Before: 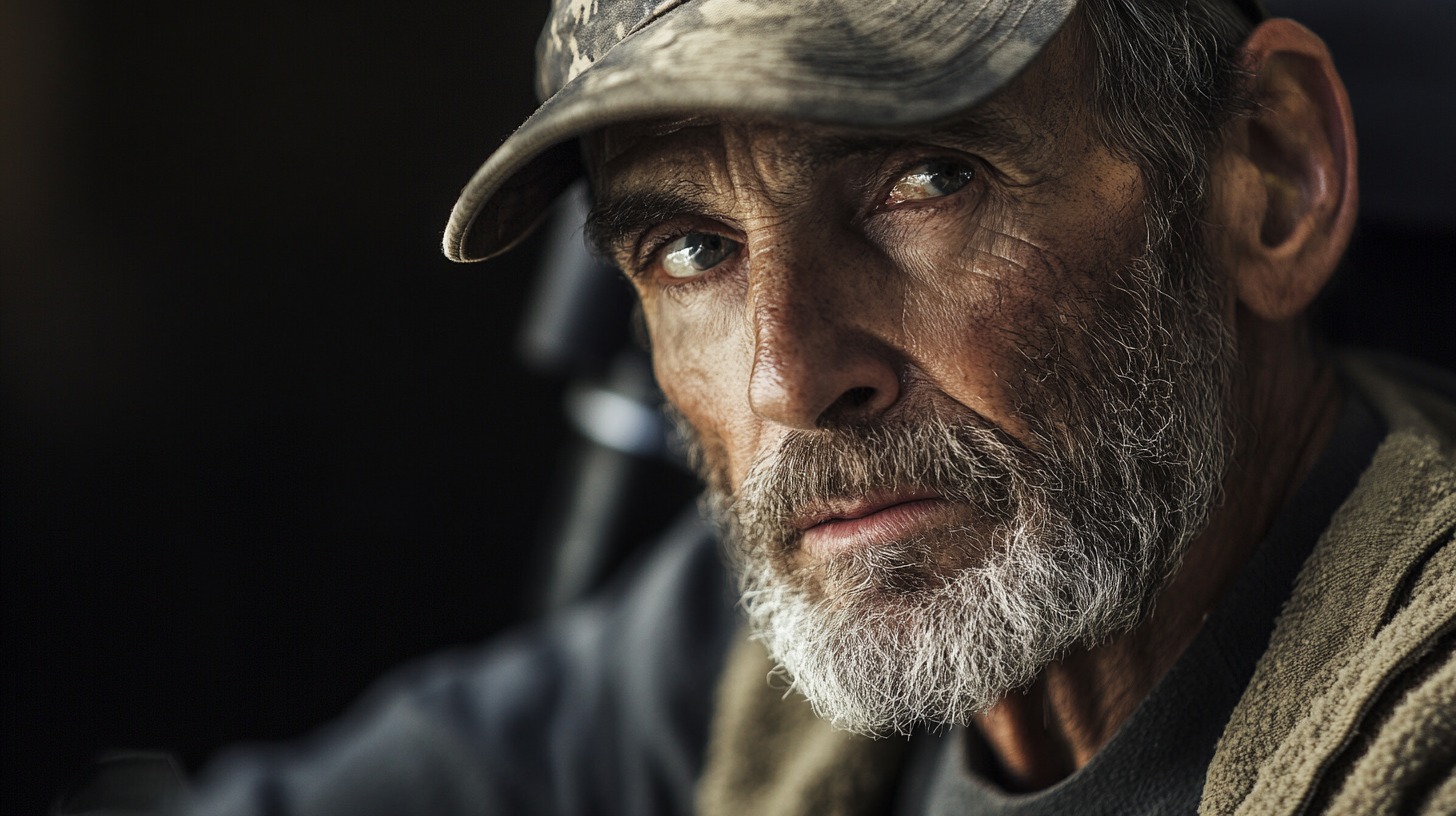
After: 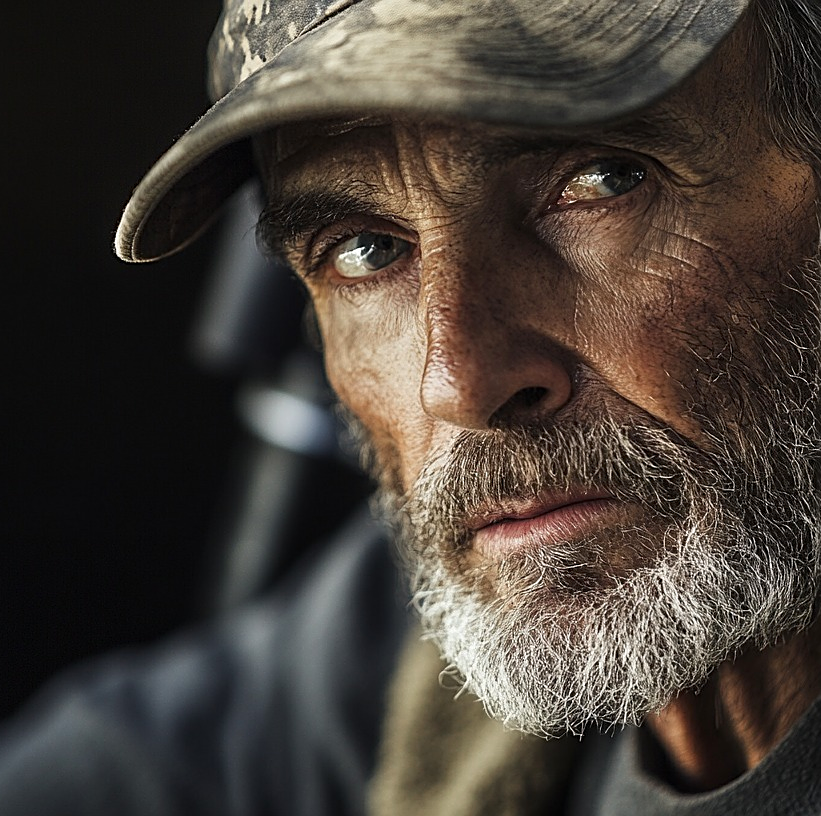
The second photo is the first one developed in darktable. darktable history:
crop and rotate: left 22.549%, right 20.998%
color zones: curves: ch1 [(0, 0.525) (0.143, 0.556) (0.286, 0.52) (0.429, 0.5) (0.571, 0.5) (0.714, 0.5) (0.857, 0.503) (1, 0.525)]
sharpen: on, module defaults
